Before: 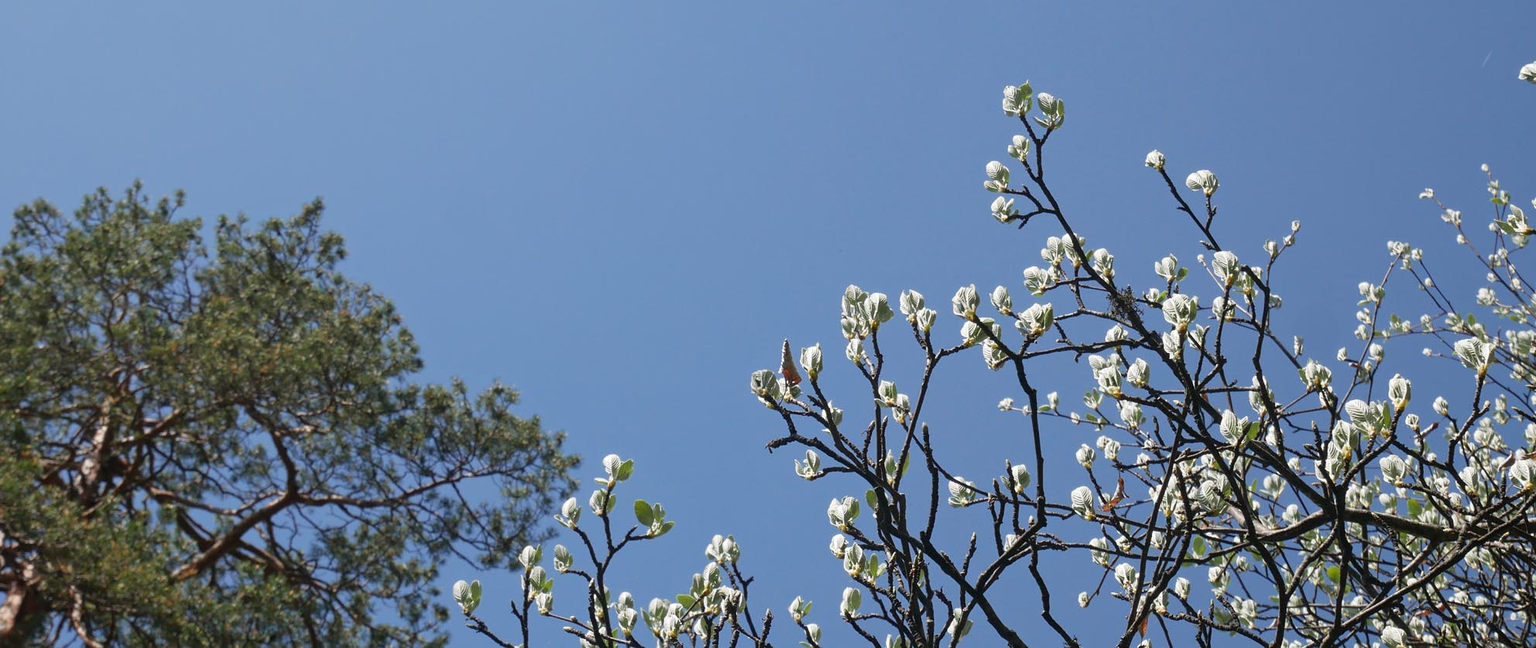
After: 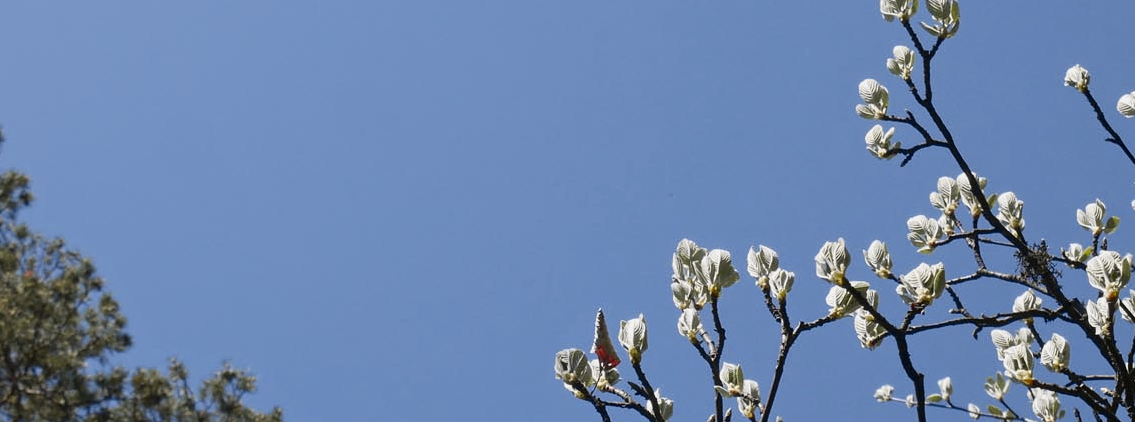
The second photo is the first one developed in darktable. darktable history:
crop: left 20.932%, top 15.471%, right 21.848%, bottom 34.081%
tone curve: curves: ch0 [(0, 0) (0.087, 0.054) (0.281, 0.245) (0.532, 0.514) (0.835, 0.818) (0.994, 0.955)]; ch1 [(0, 0) (0.27, 0.195) (0.406, 0.435) (0.452, 0.474) (0.495, 0.5) (0.514, 0.508) (0.537, 0.556) (0.654, 0.689) (1, 1)]; ch2 [(0, 0) (0.269, 0.299) (0.459, 0.441) (0.498, 0.499) (0.523, 0.52) (0.551, 0.549) (0.633, 0.625) (0.659, 0.681) (0.718, 0.764) (1, 1)], color space Lab, independent channels, preserve colors none
